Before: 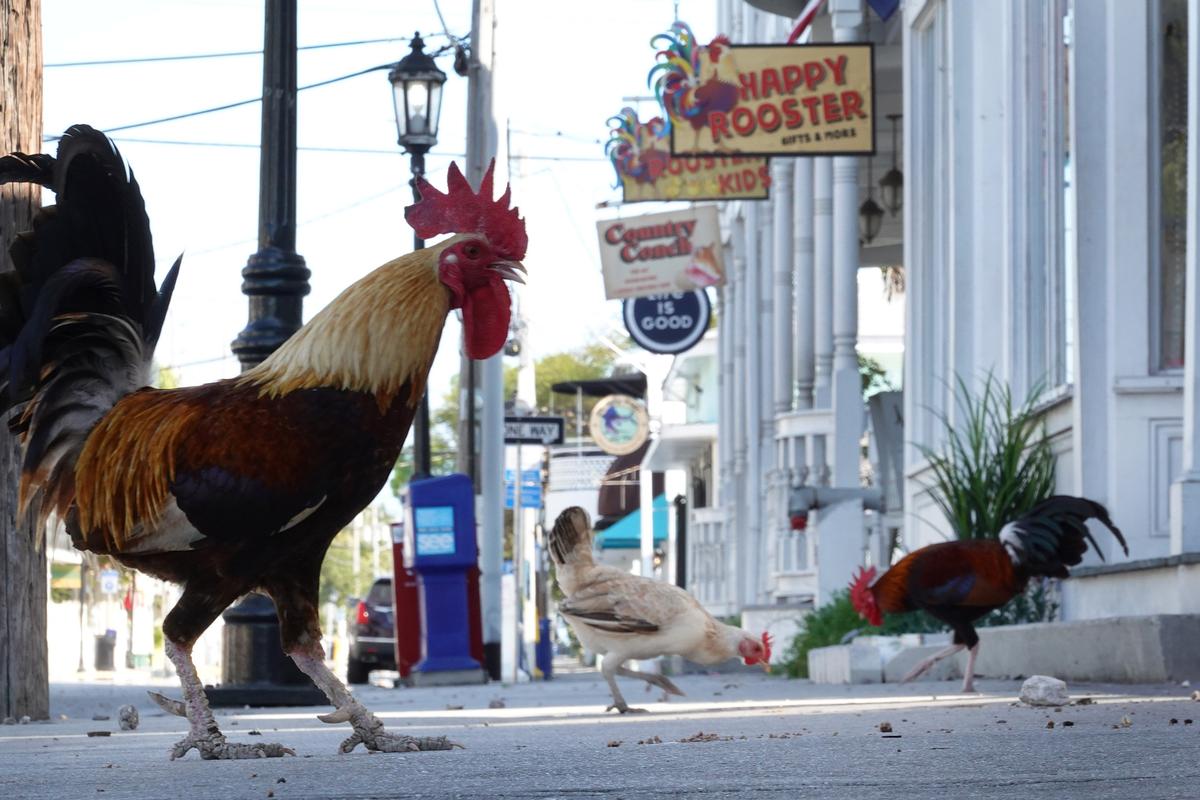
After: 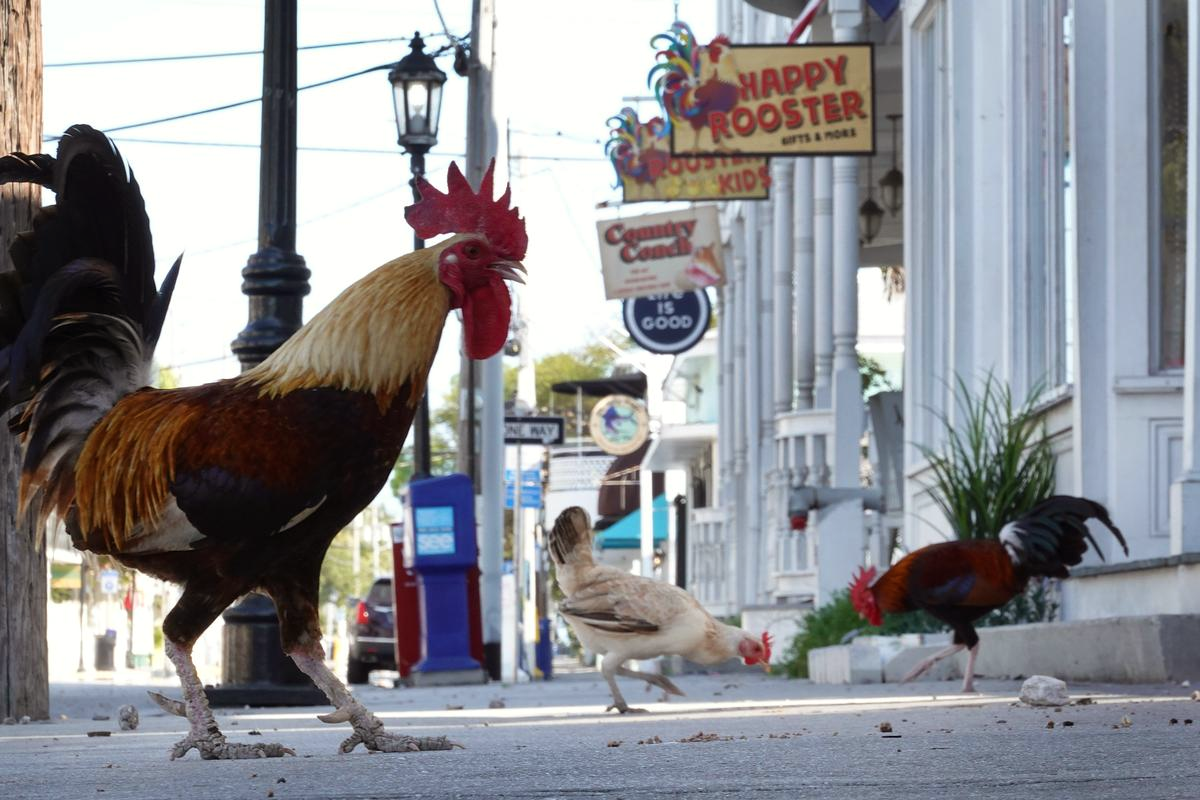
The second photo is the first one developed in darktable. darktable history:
shadows and highlights: shadows 20.92, highlights -36.06, soften with gaussian
color balance rgb: power › chroma 0.698%, power › hue 60°, perceptual saturation grading › global saturation 0.086%
